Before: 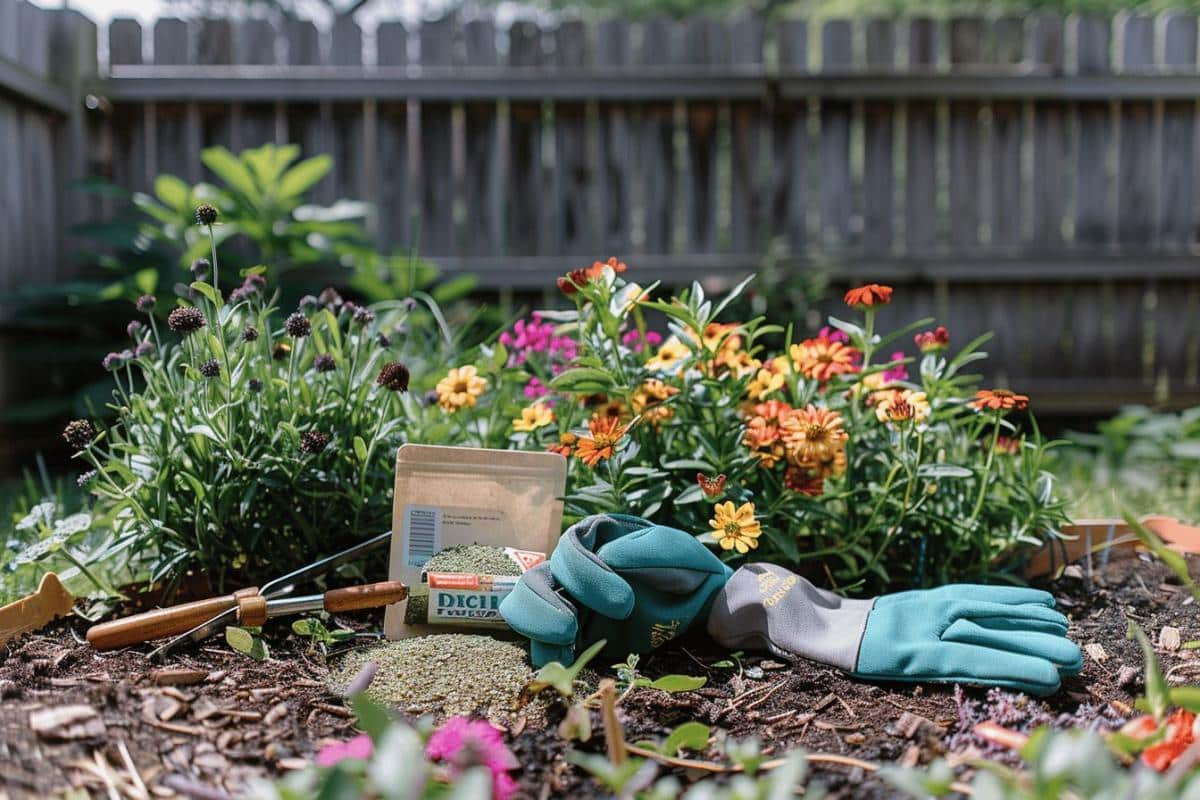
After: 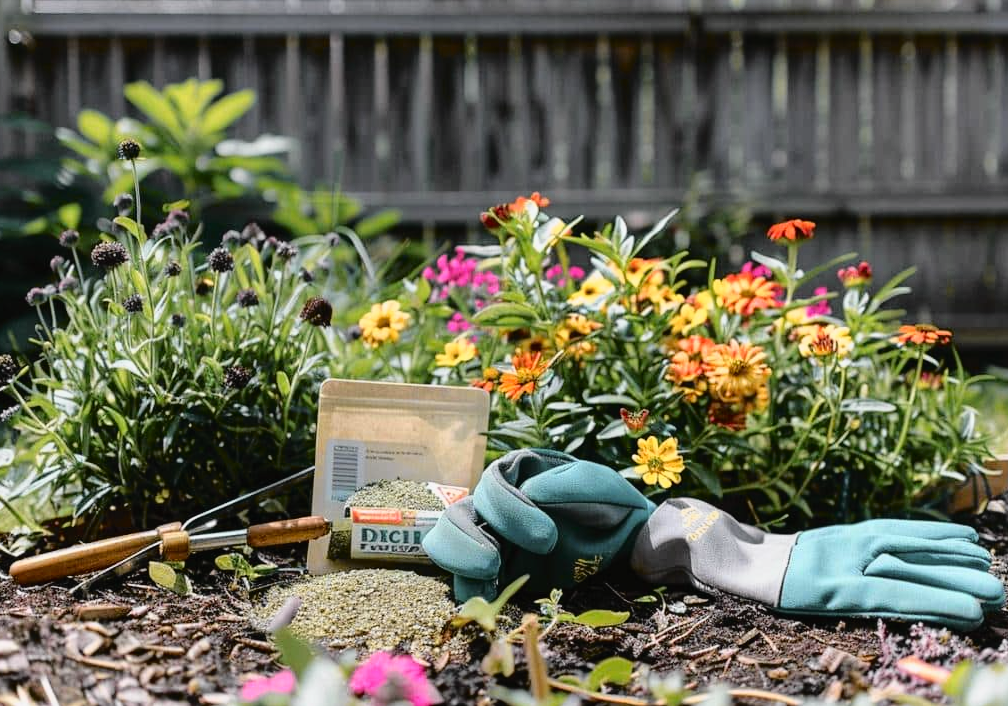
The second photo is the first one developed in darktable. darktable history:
crop: left 6.446%, top 8.188%, right 9.538%, bottom 3.548%
tone curve: curves: ch0 [(0, 0.013) (0.129, 0.1) (0.327, 0.382) (0.489, 0.573) (0.66, 0.748) (0.858, 0.926) (1, 0.977)]; ch1 [(0, 0) (0.353, 0.344) (0.45, 0.46) (0.498, 0.498) (0.521, 0.512) (0.563, 0.559) (0.592, 0.585) (0.647, 0.68) (1, 1)]; ch2 [(0, 0) (0.333, 0.346) (0.375, 0.375) (0.427, 0.44) (0.476, 0.492) (0.511, 0.508) (0.528, 0.533) (0.579, 0.61) (0.612, 0.644) (0.66, 0.715) (1, 1)], color space Lab, independent channels, preserve colors none
